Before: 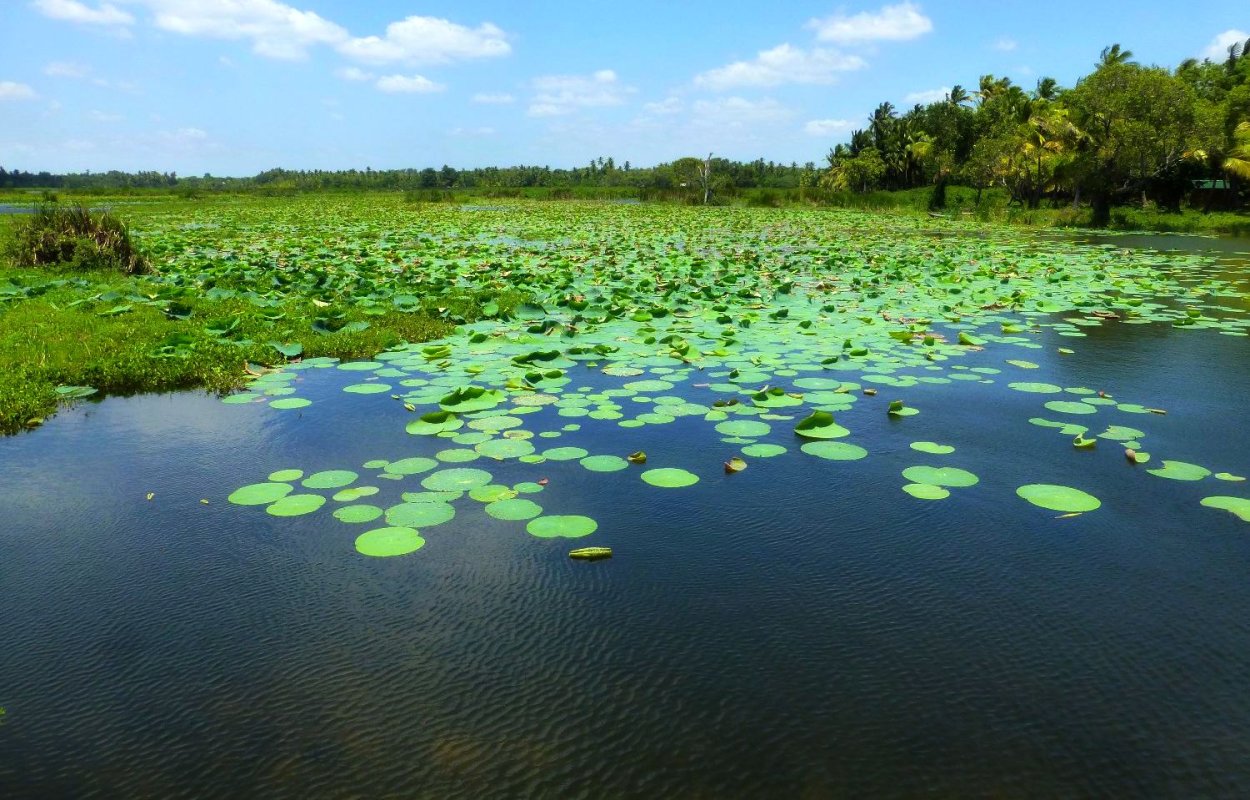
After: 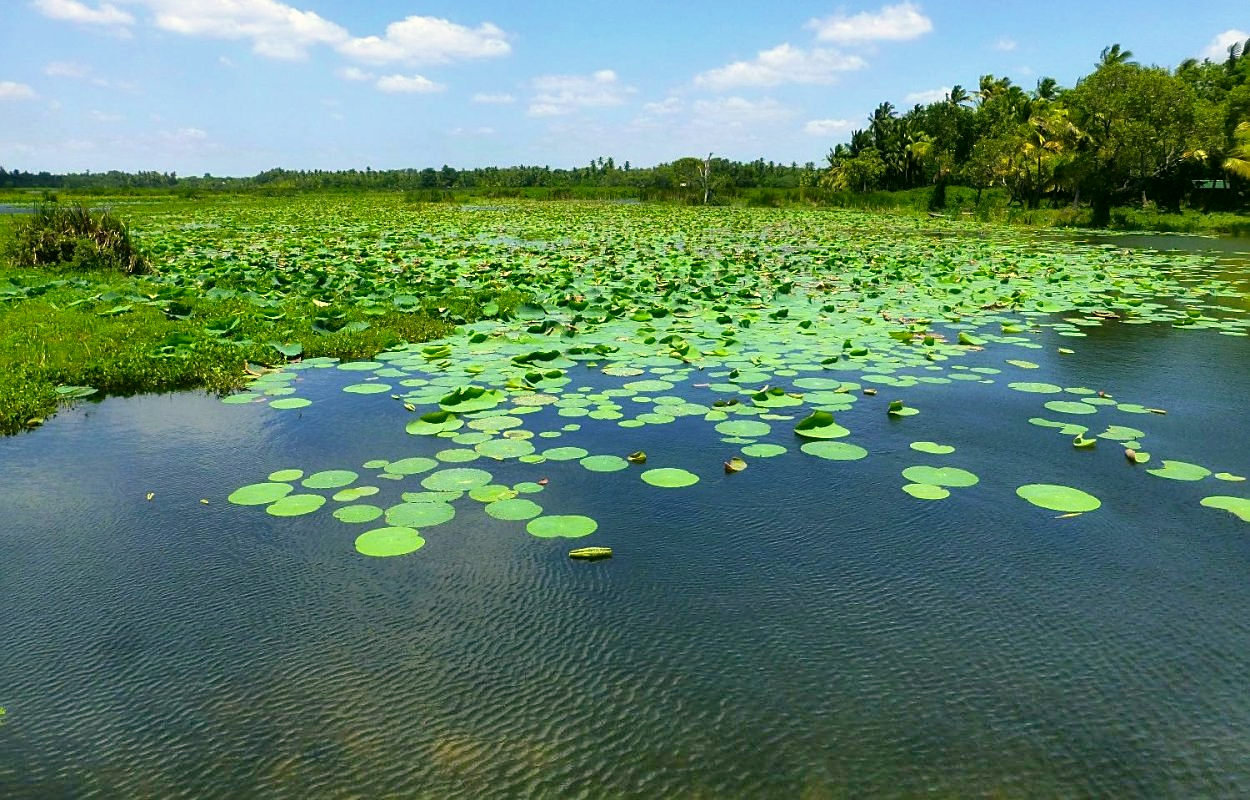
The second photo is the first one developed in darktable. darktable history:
sharpen: on, module defaults
shadows and highlights: shadows 73.38, highlights -24.48, soften with gaussian
color correction: highlights a* 4.33, highlights b* 4.98, shadows a* -7.14, shadows b* 5.05
